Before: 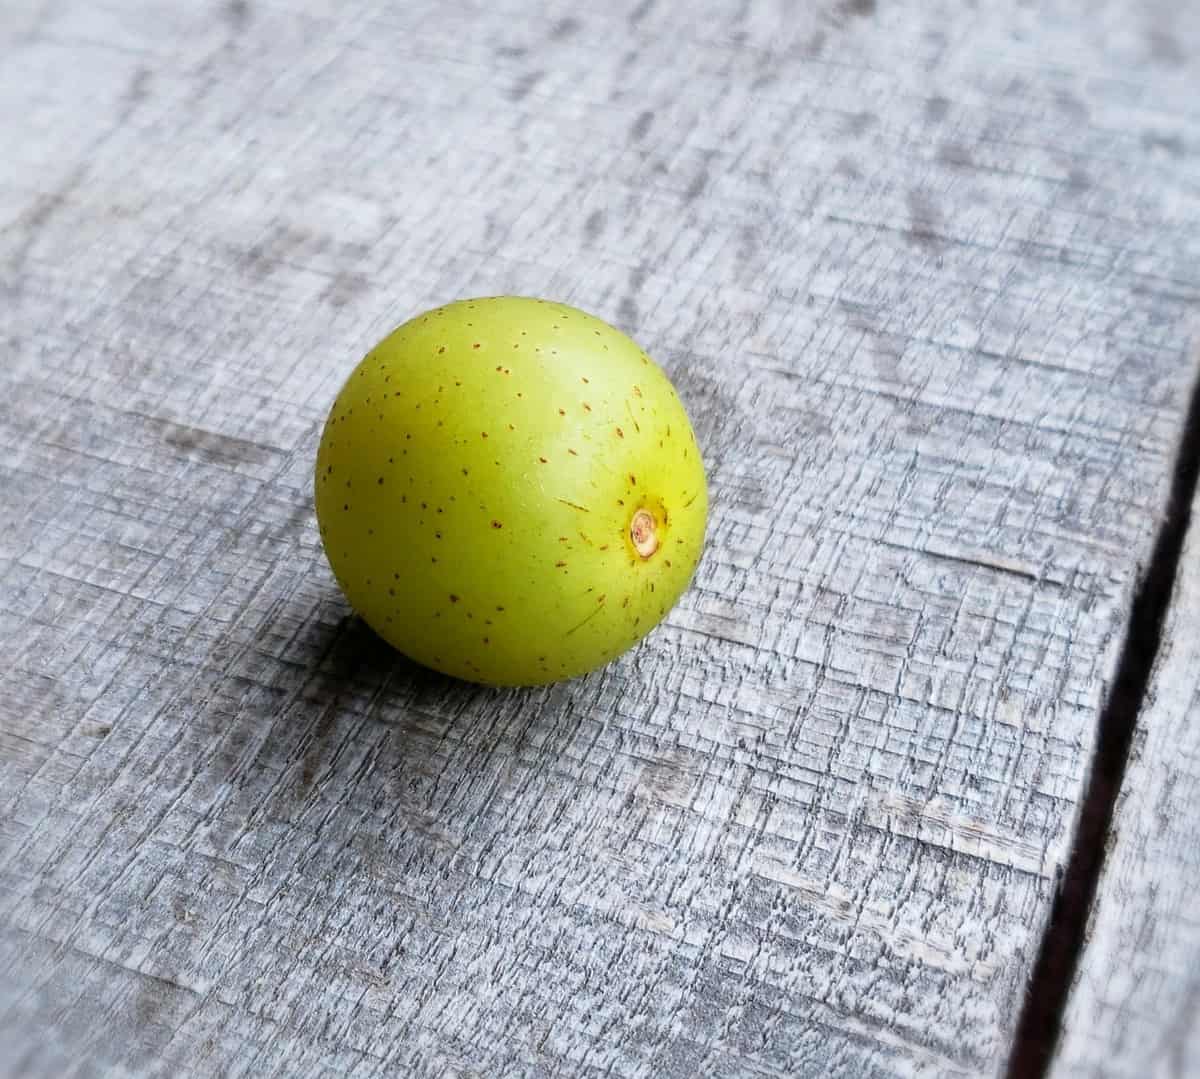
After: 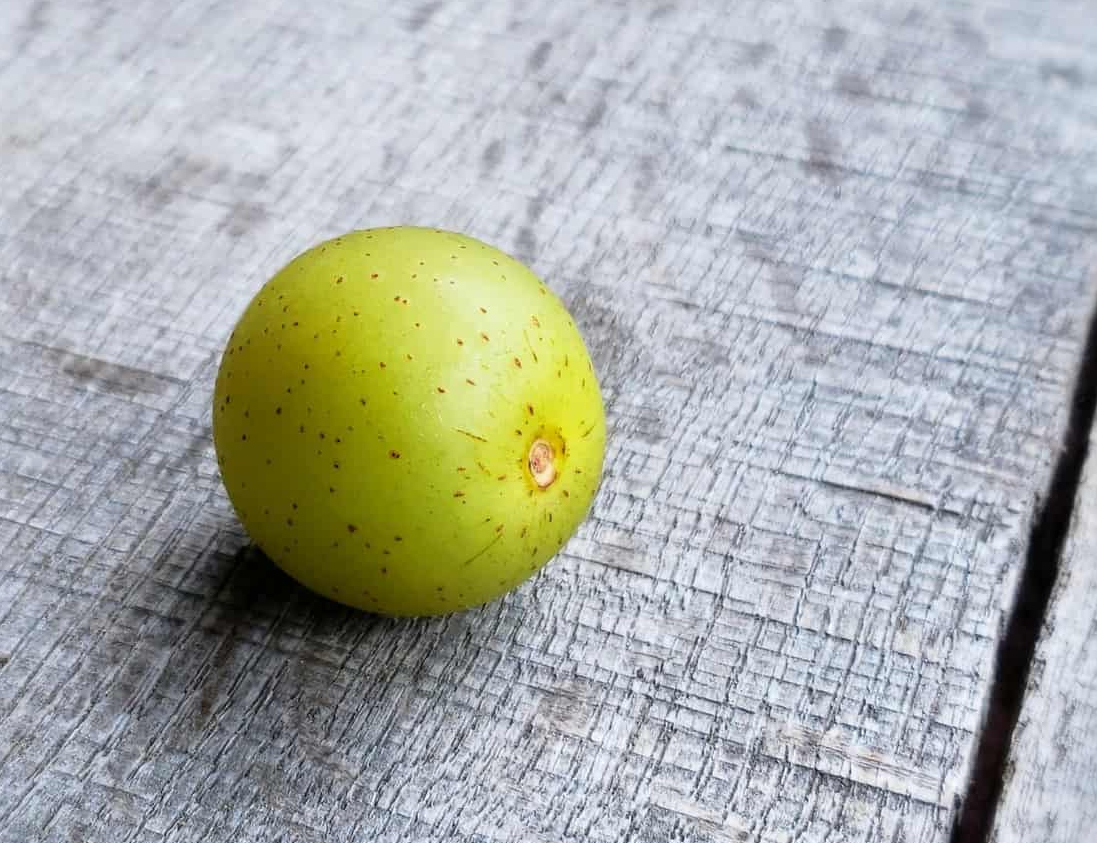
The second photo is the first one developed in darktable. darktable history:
tone equalizer: on, module defaults
crop: left 8.55%, top 6.53%, bottom 15.255%
